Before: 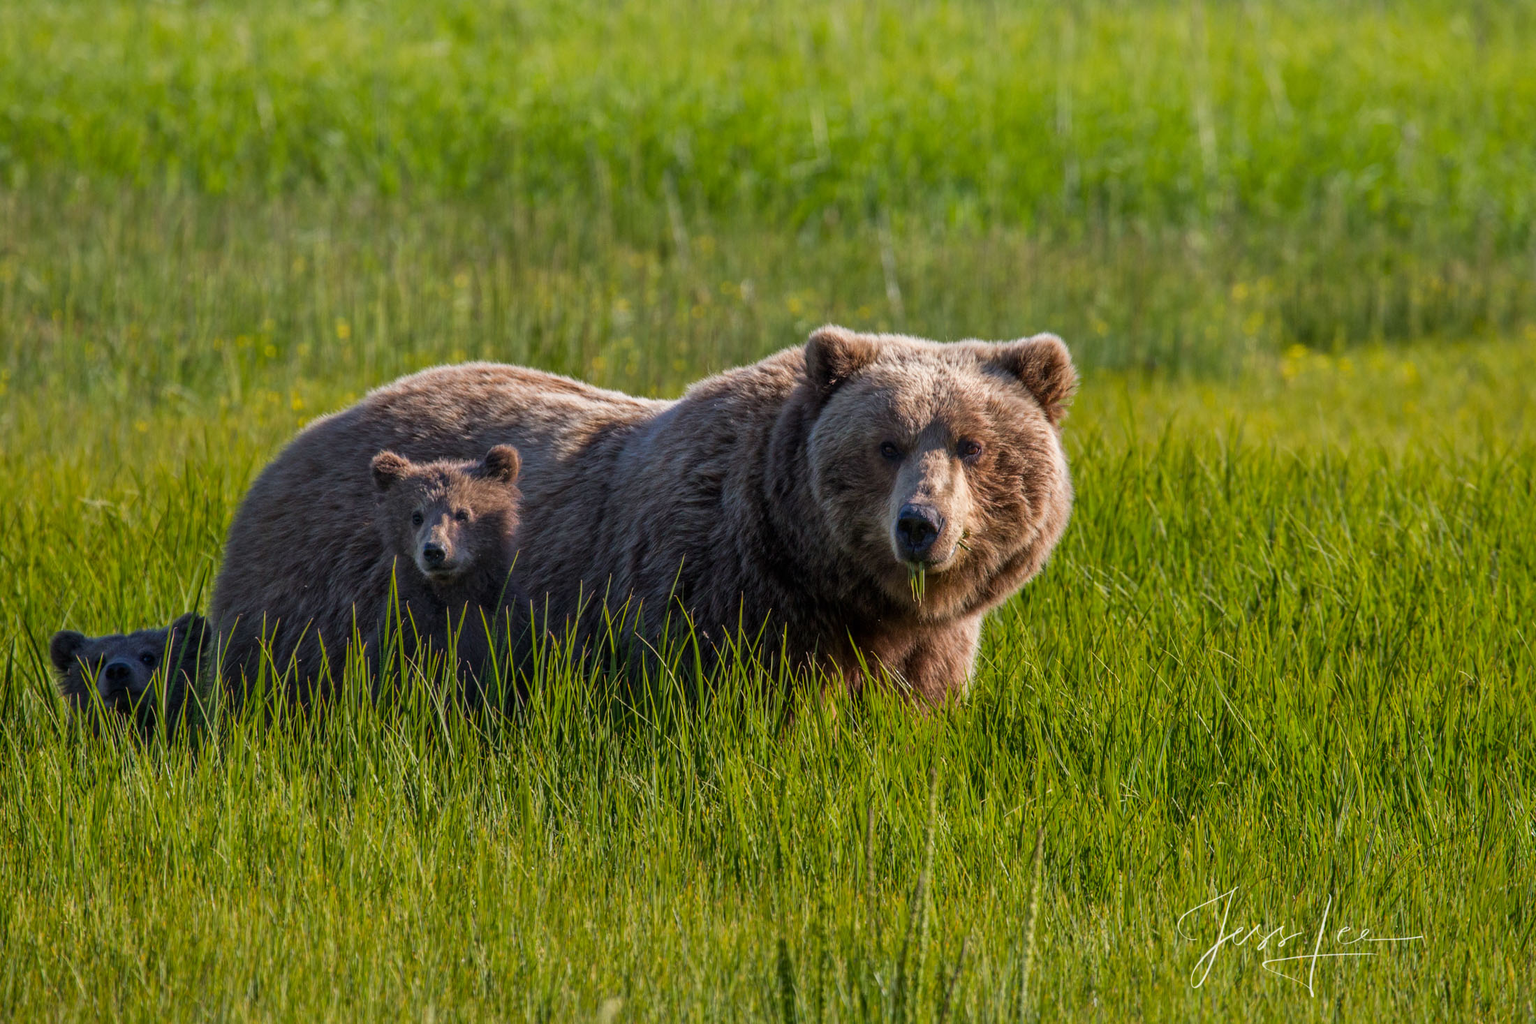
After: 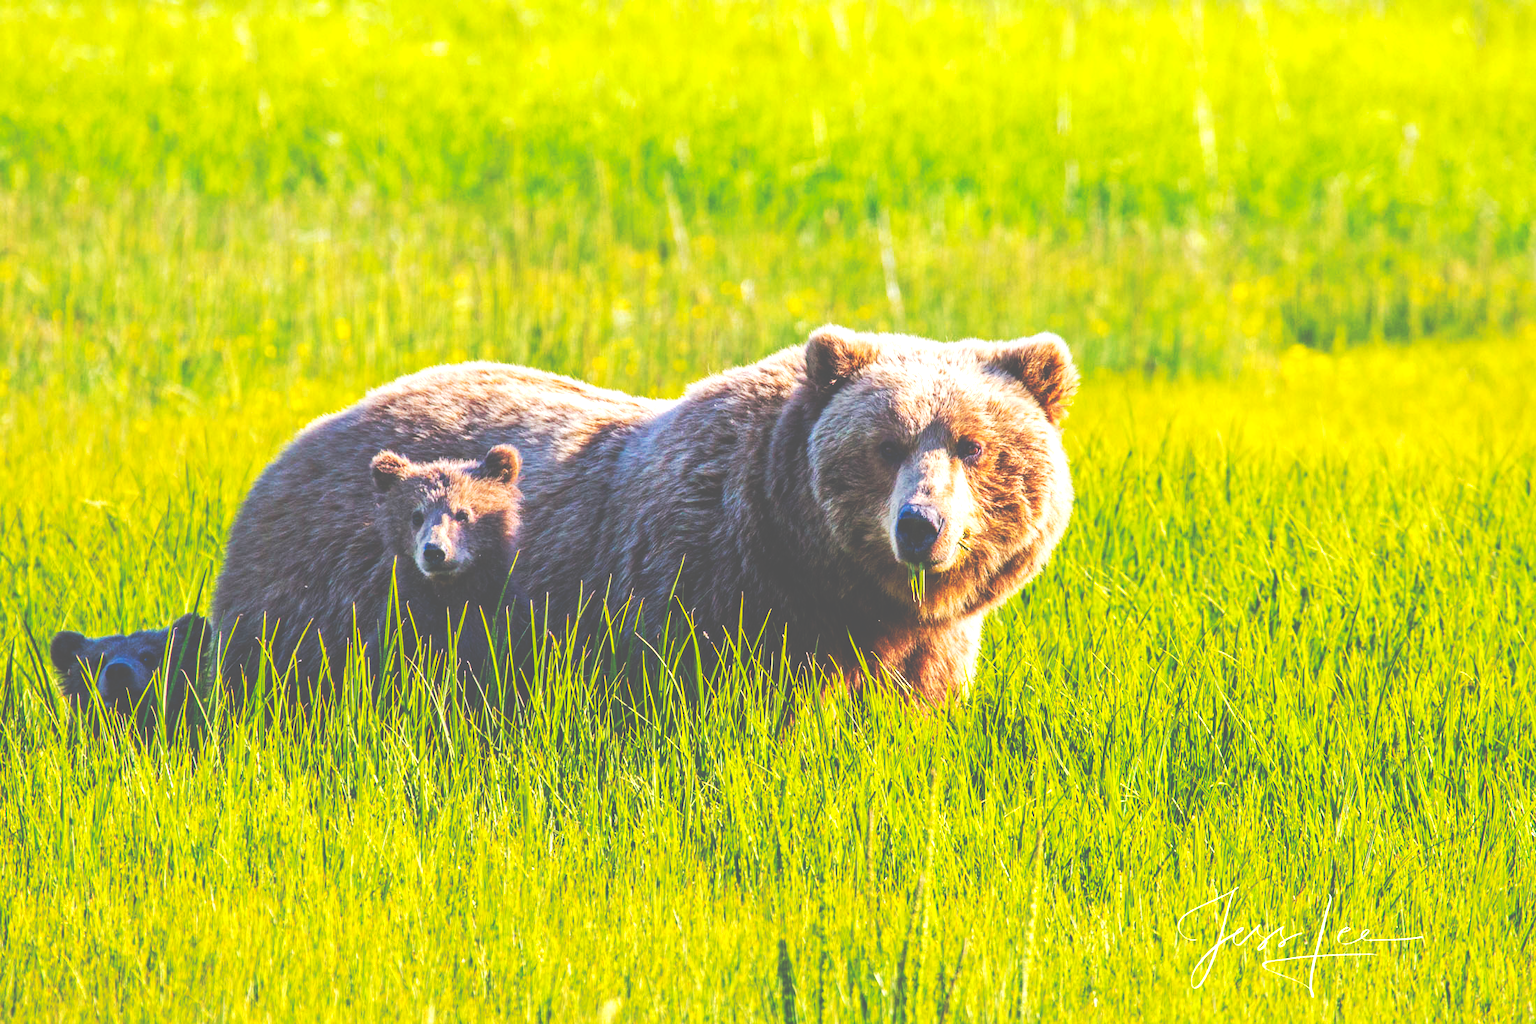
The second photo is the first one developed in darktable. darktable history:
exposure: black level correction 0, exposure 1.5 EV, compensate highlight preservation false
tone curve: curves: ch0 [(0, 0) (0.003, 0.334) (0.011, 0.338) (0.025, 0.338) (0.044, 0.338) (0.069, 0.339) (0.1, 0.342) (0.136, 0.343) (0.177, 0.349) (0.224, 0.36) (0.277, 0.385) (0.335, 0.42) (0.399, 0.465) (0.468, 0.535) (0.543, 0.632) (0.623, 0.73) (0.709, 0.814) (0.801, 0.879) (0.898, 0.935) (1, 1)], preserve colors none
color balance rgb: perceptual saturation grading › global saturation 30%, global vibrance 20%
